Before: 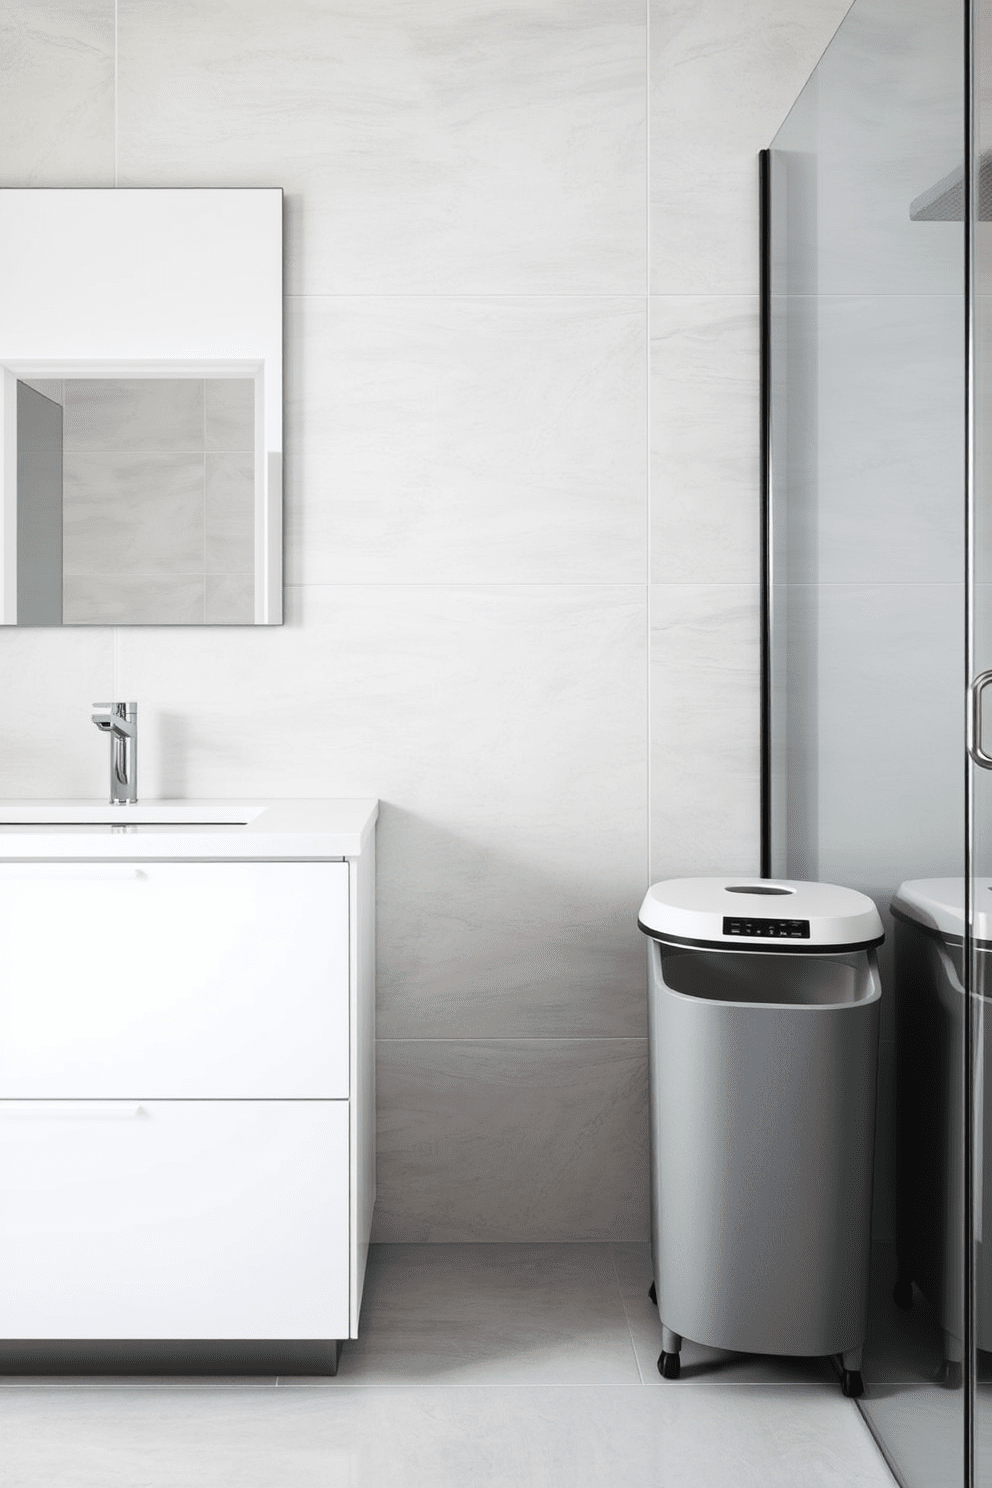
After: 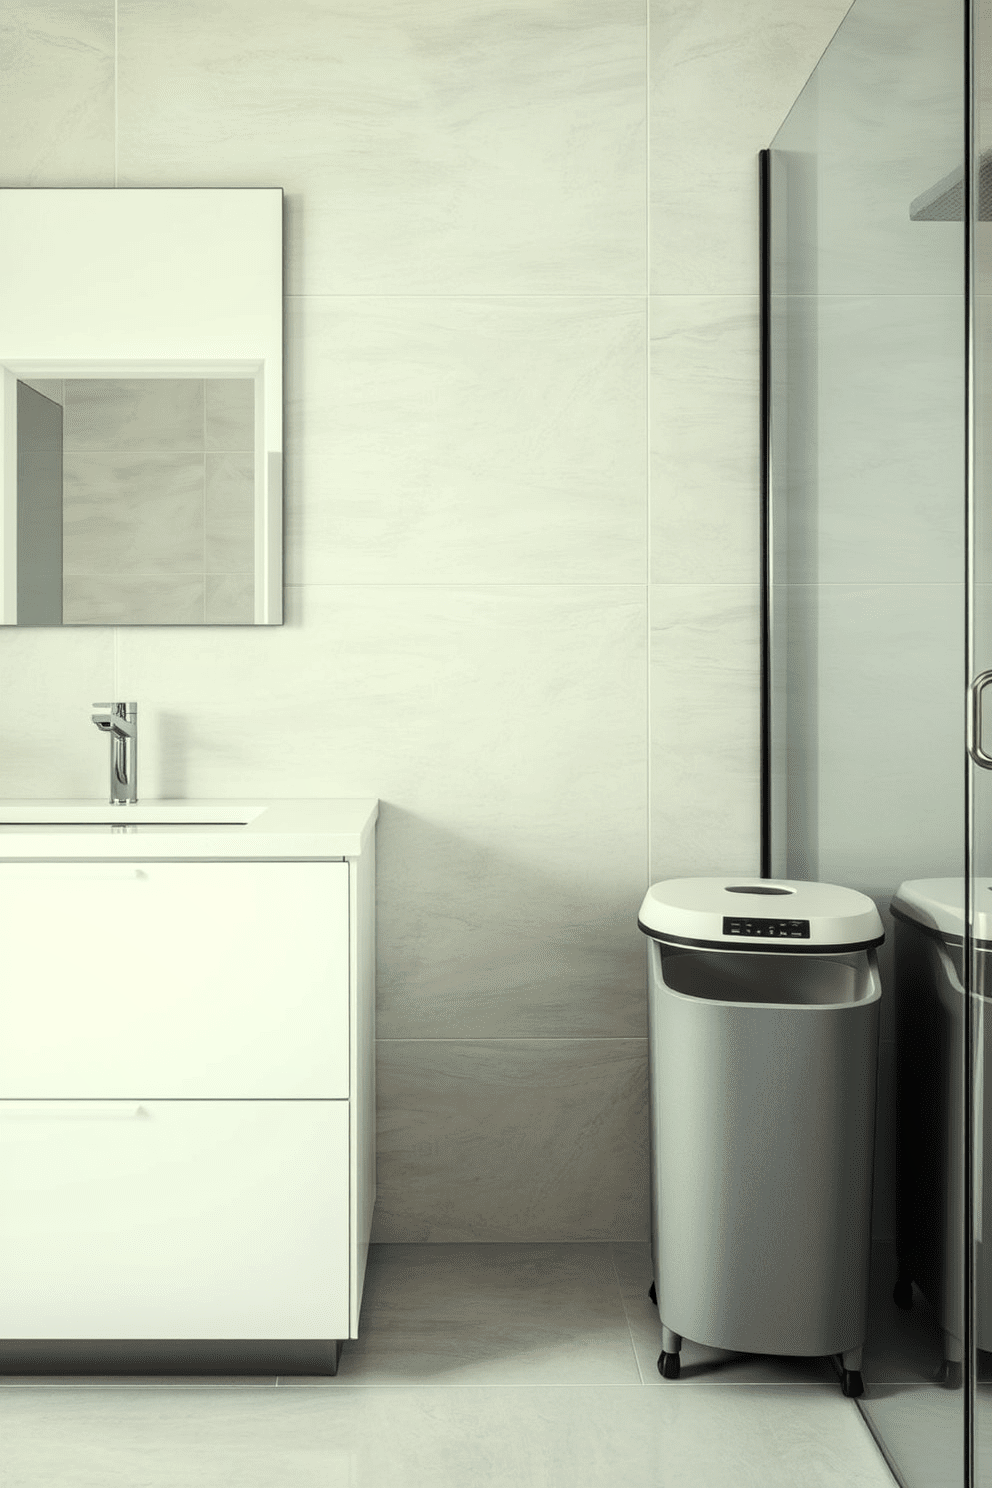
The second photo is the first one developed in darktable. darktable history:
local contrast: on, module defaults
color correction: highlights a* -5.76, highlights b* 11.38
